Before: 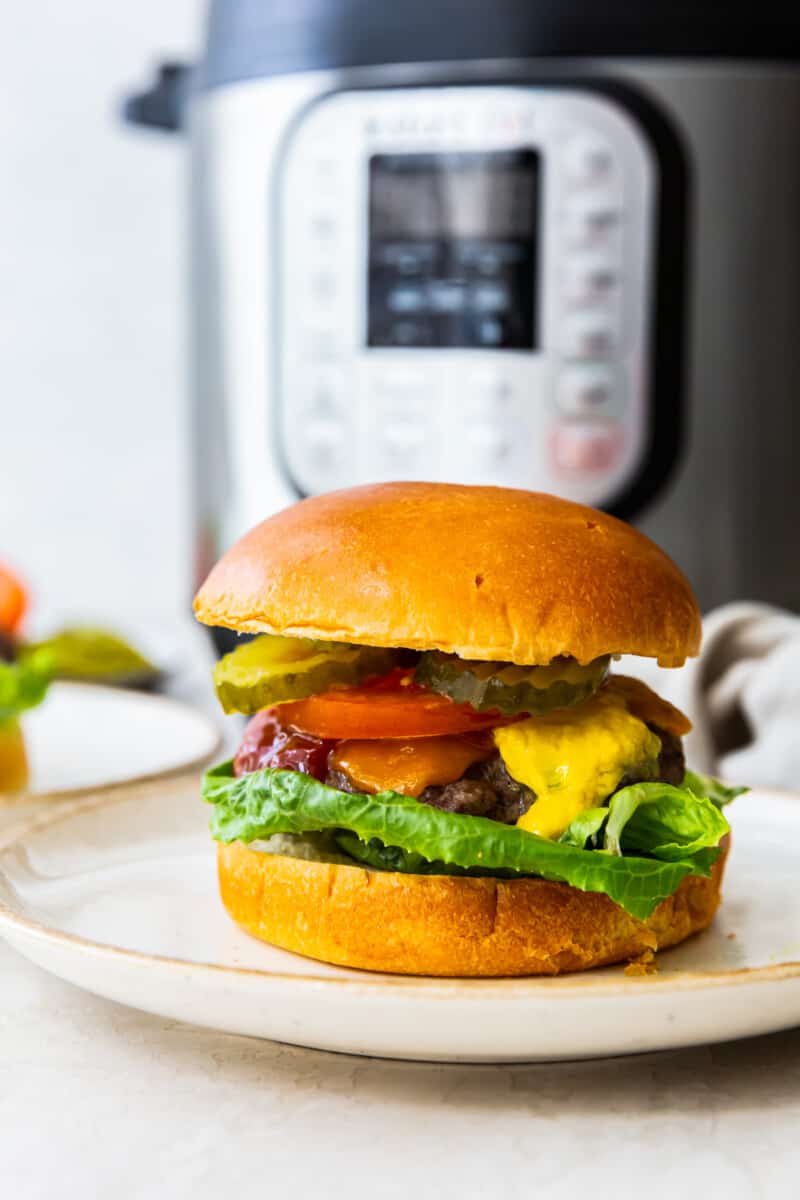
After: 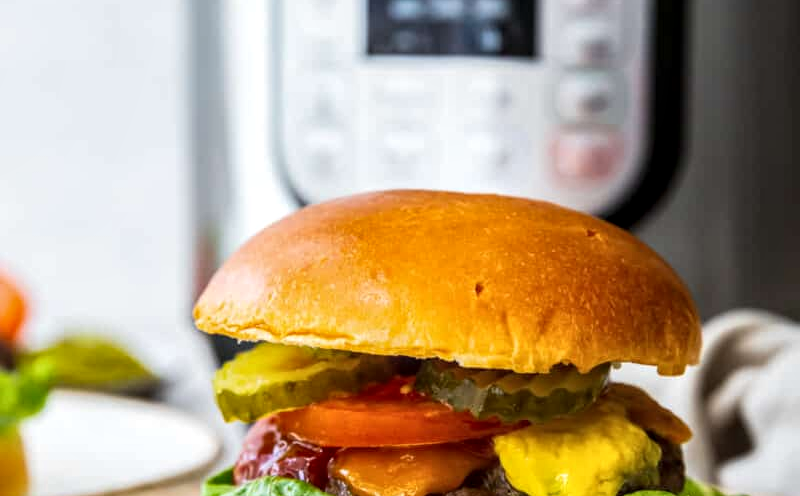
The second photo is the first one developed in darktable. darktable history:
local contrast: detail 130%
crop and rotate: top 24.365%, bottom 34.247%
